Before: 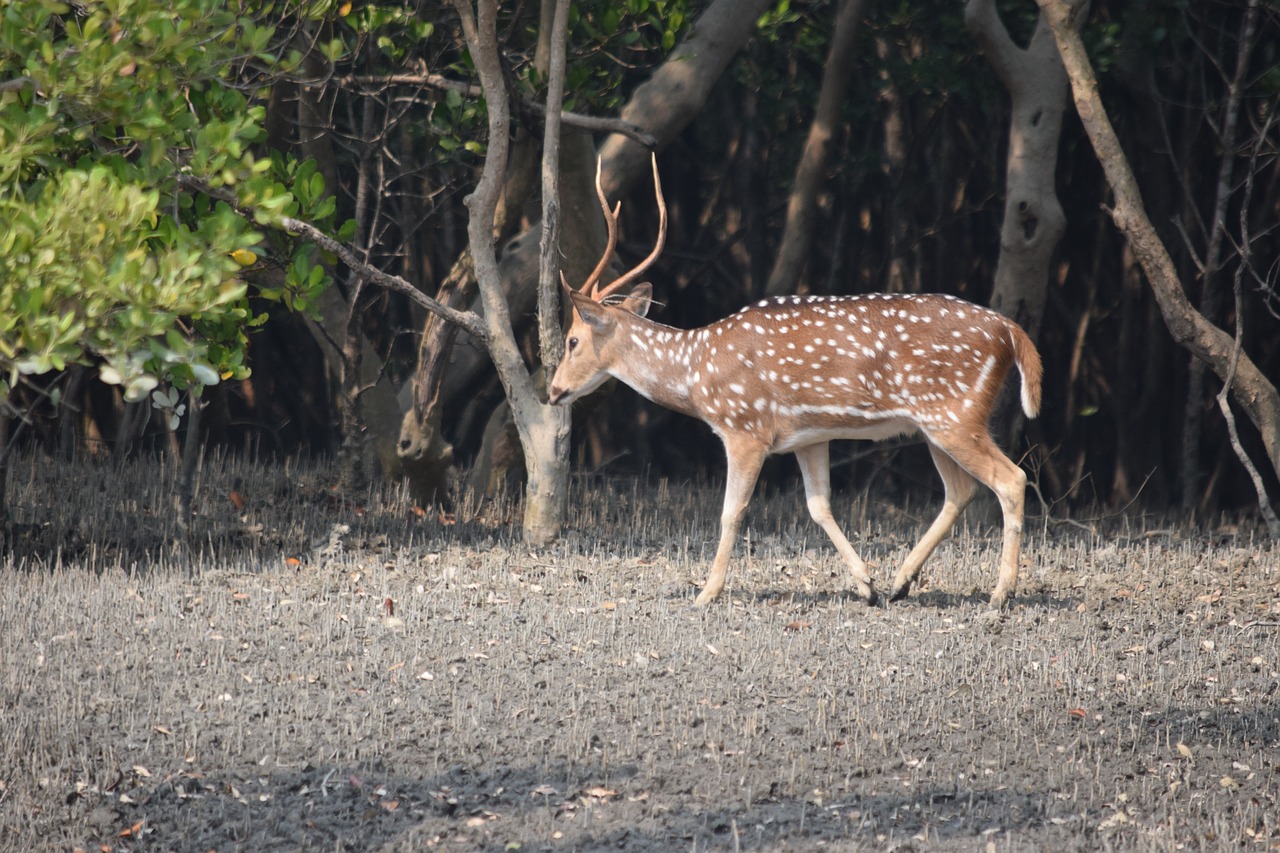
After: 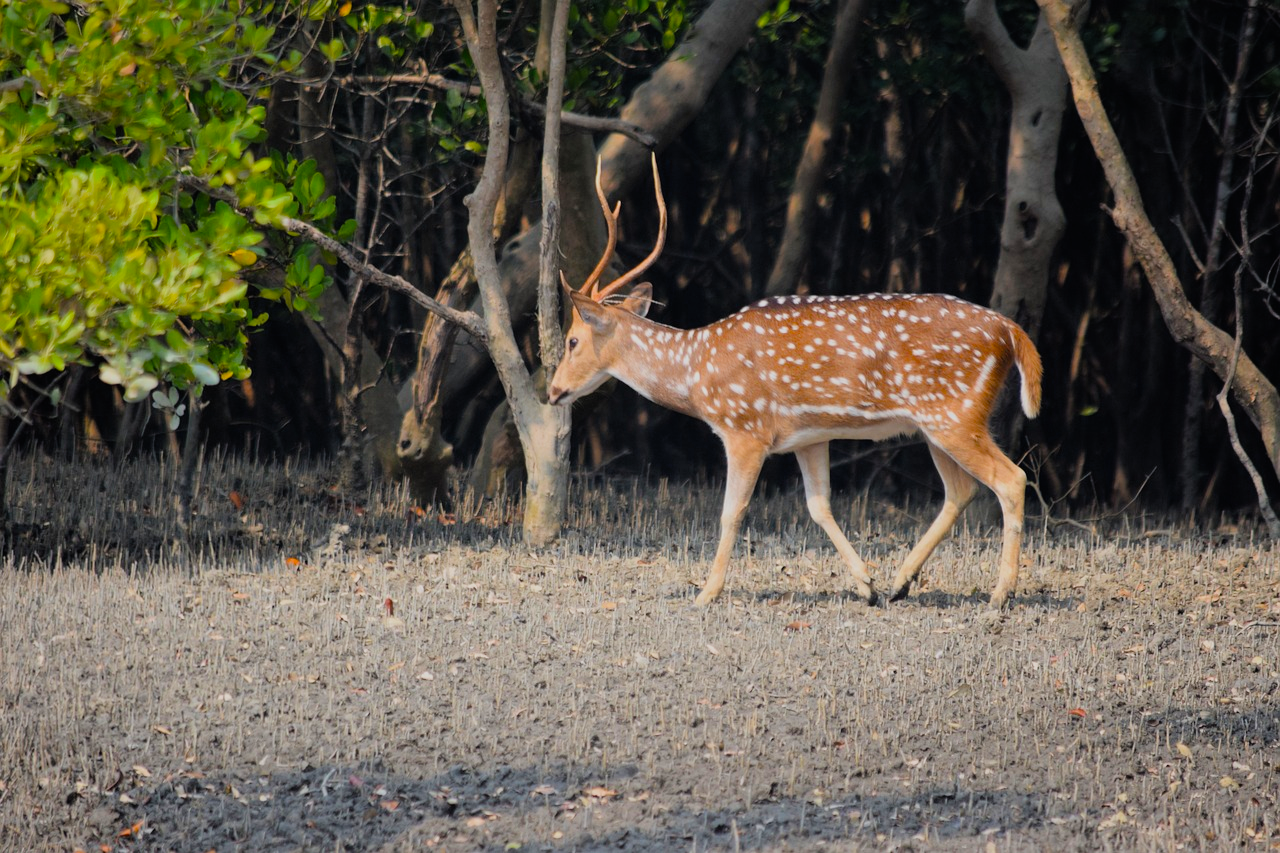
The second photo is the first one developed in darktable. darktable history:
filmic rgb: black relative exposure -7.75 EV, white relative exposure 4.4 EV, threshold 3 EV, hardness 3.76, latitude 38.11%, contrast 0.966, highlights saturation mix 10%, shadows ↔ highlights balance 4.59%, color science v4 (2020), enable highlight reconstruction true
color balance rgb: perceptual saturation grading › global saturation 20%, global vibrance 20%
